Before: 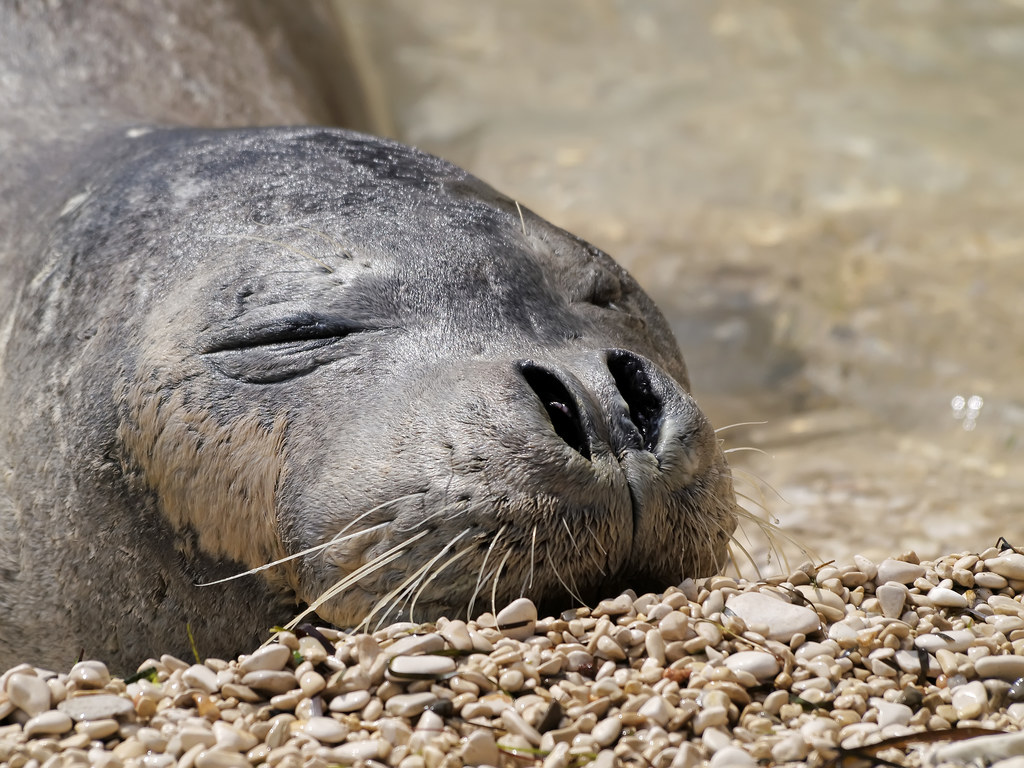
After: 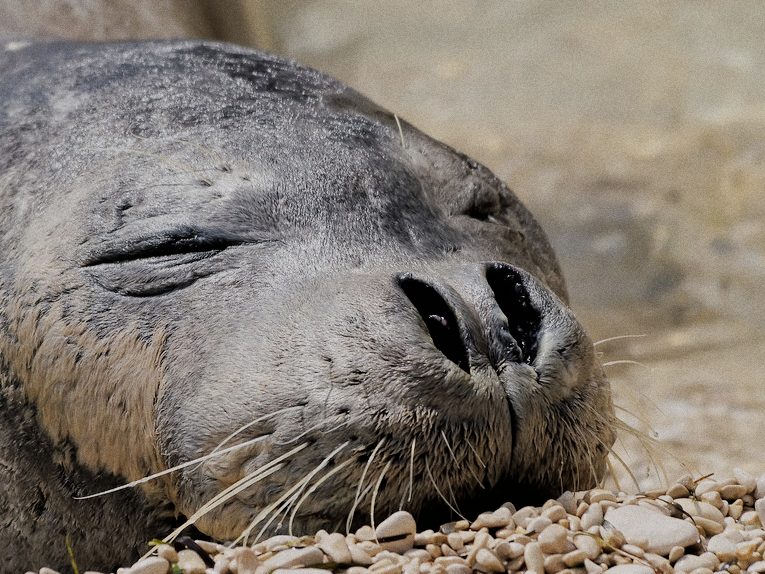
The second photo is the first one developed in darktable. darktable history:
filmic rgb: black relative exposure -6.68 EV, white relative exposure 4.56 EV, hardness 3.25
crop and rotate: left 11.831%, top 11.346%, right 13.429%, bottom 13.899%
grain: coarseness 0.47 ISO
